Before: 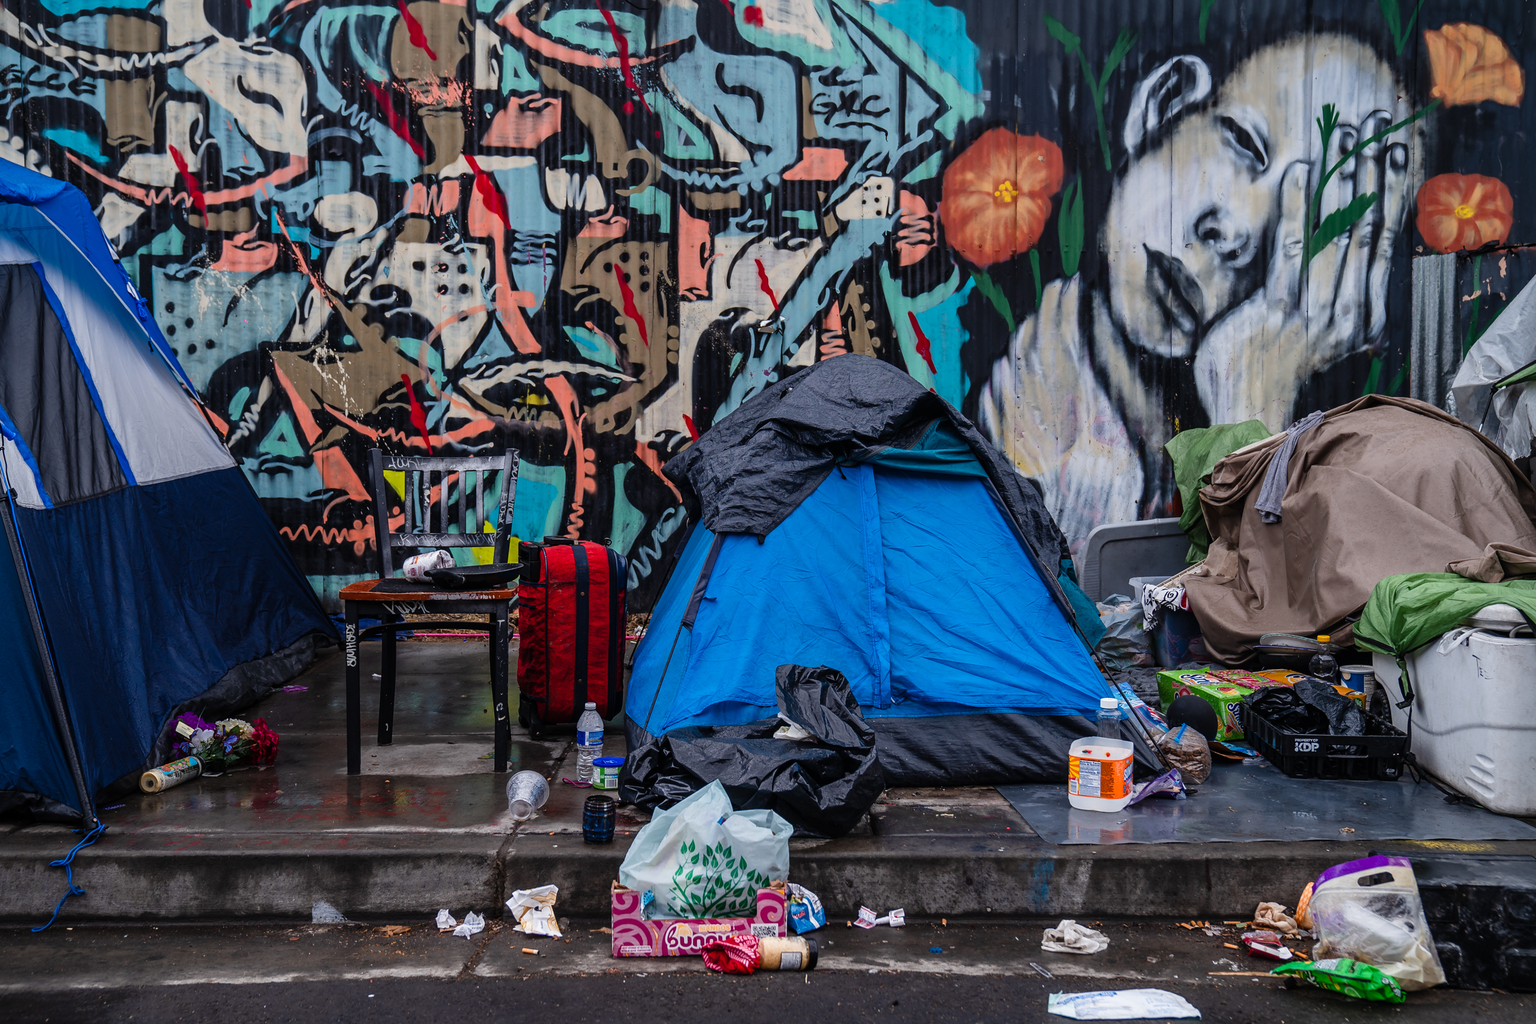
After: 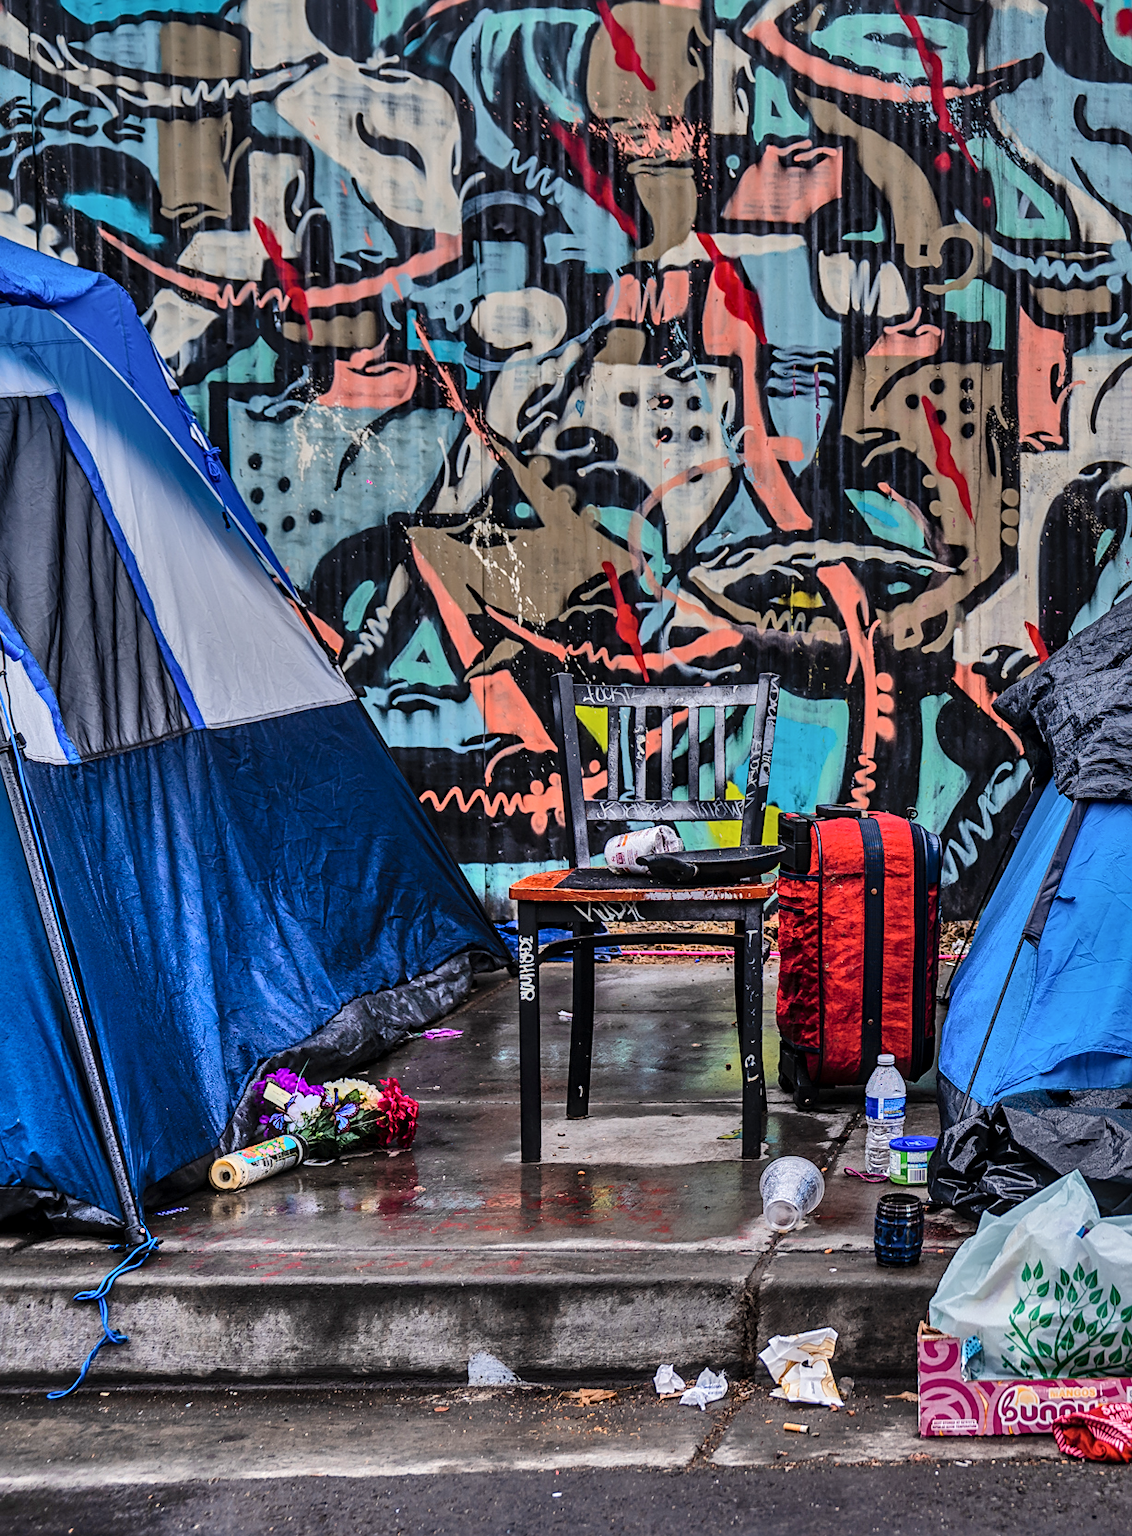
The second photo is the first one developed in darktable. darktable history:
sharpen: radius 2.529, amount 0.323
crop and rotate: left 0%, top 0%, right 50.845%
shadows and highlights: shadows 75, highlights -25, soften with gaussian
local contrast: on, module defaults
